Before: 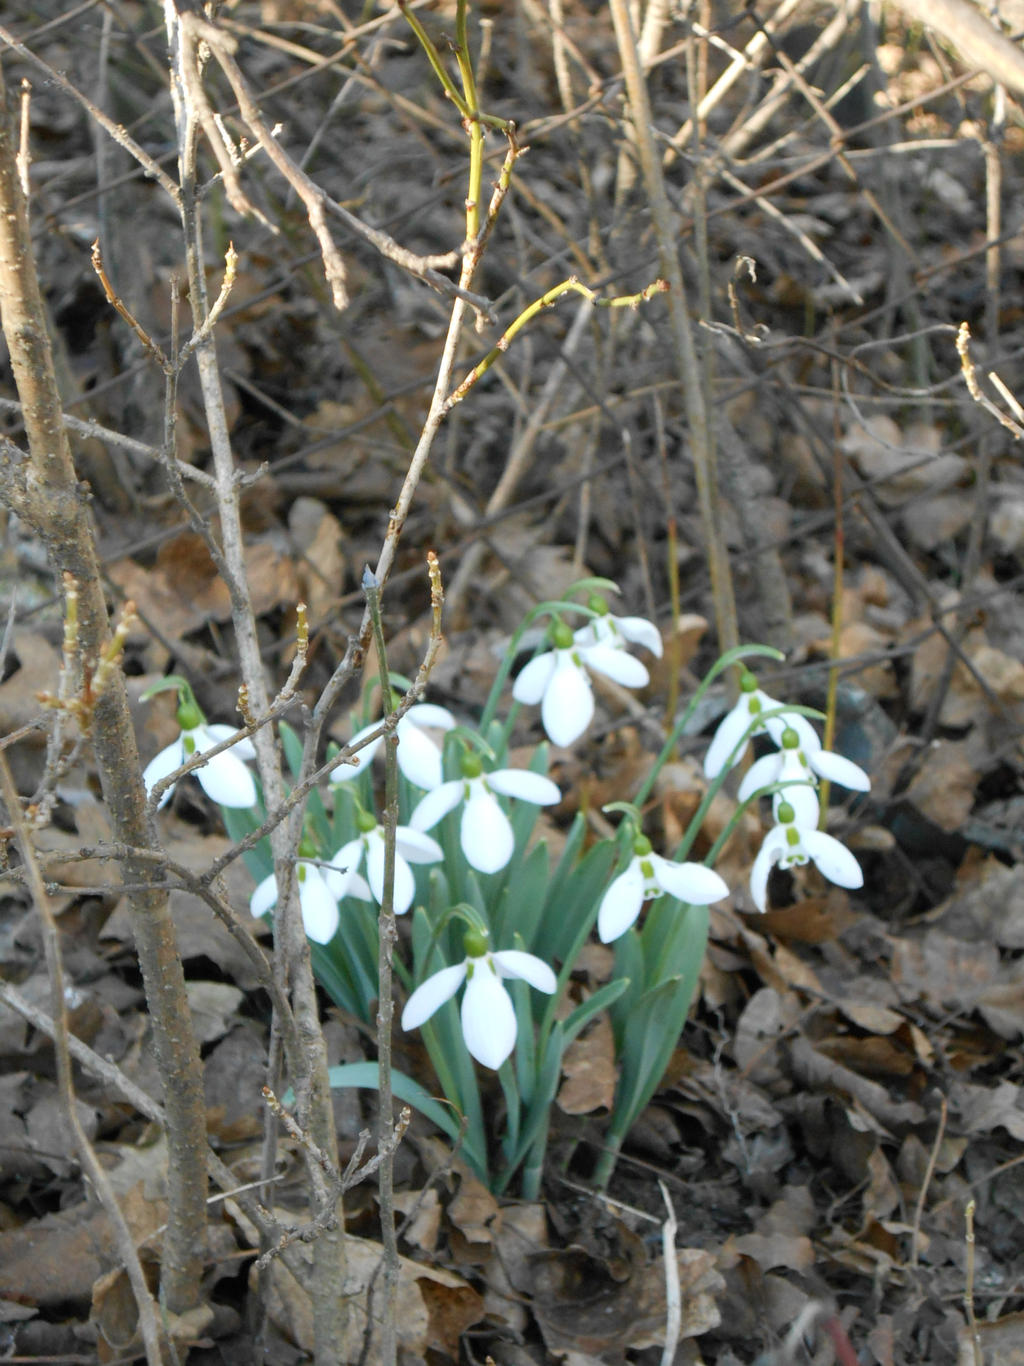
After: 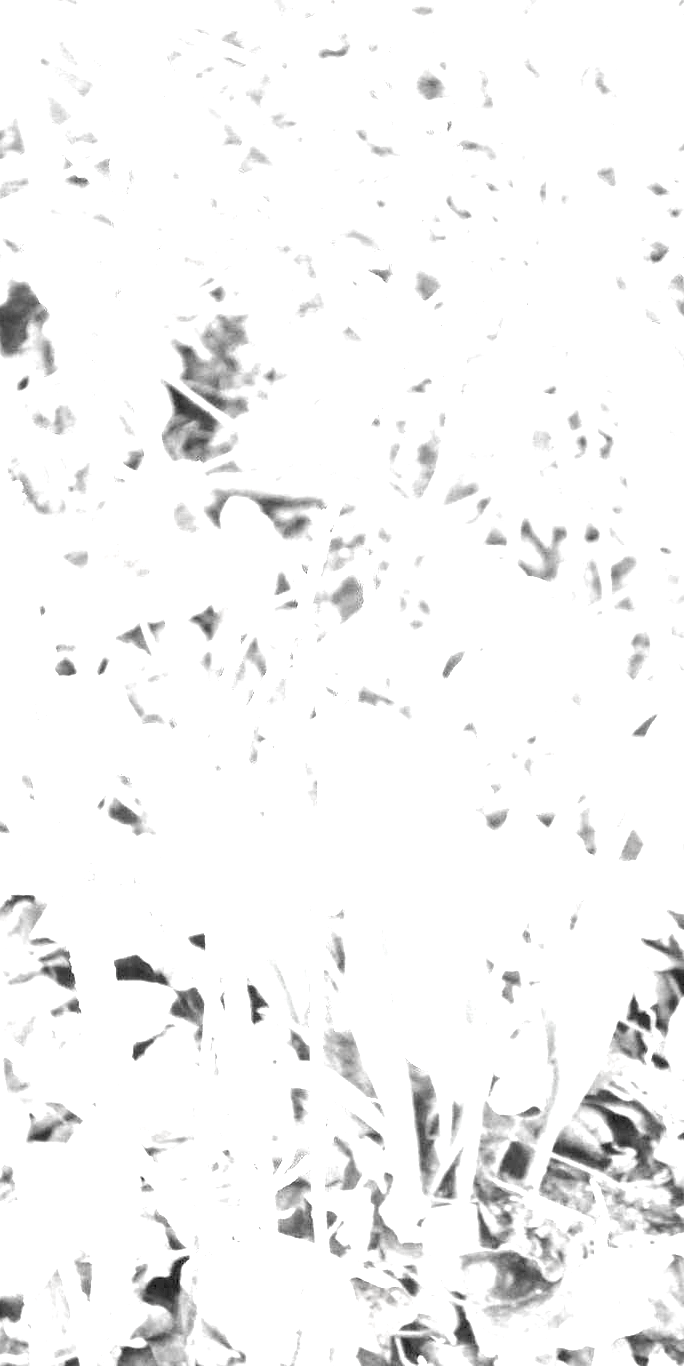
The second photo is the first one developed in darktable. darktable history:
exposure: black level correction 0, exposure 3.915 EV, compensate exposure bias true, compensate highlight preservation false
tone equalizer: -8 EV -0.446 EV, -7 EV -0.384 EV, -6 EV -0.339 EV, -5 EV -0.2 EV, -3 EV 0.194 EV, -2 EV 0.362 EV, -1 EV 0.413 EV, +0 EV 0.387 EV, smoothing 1
contrast brightness saturation: saturation -0.987
crop and rotate: left 6.656%, right 26.537%
